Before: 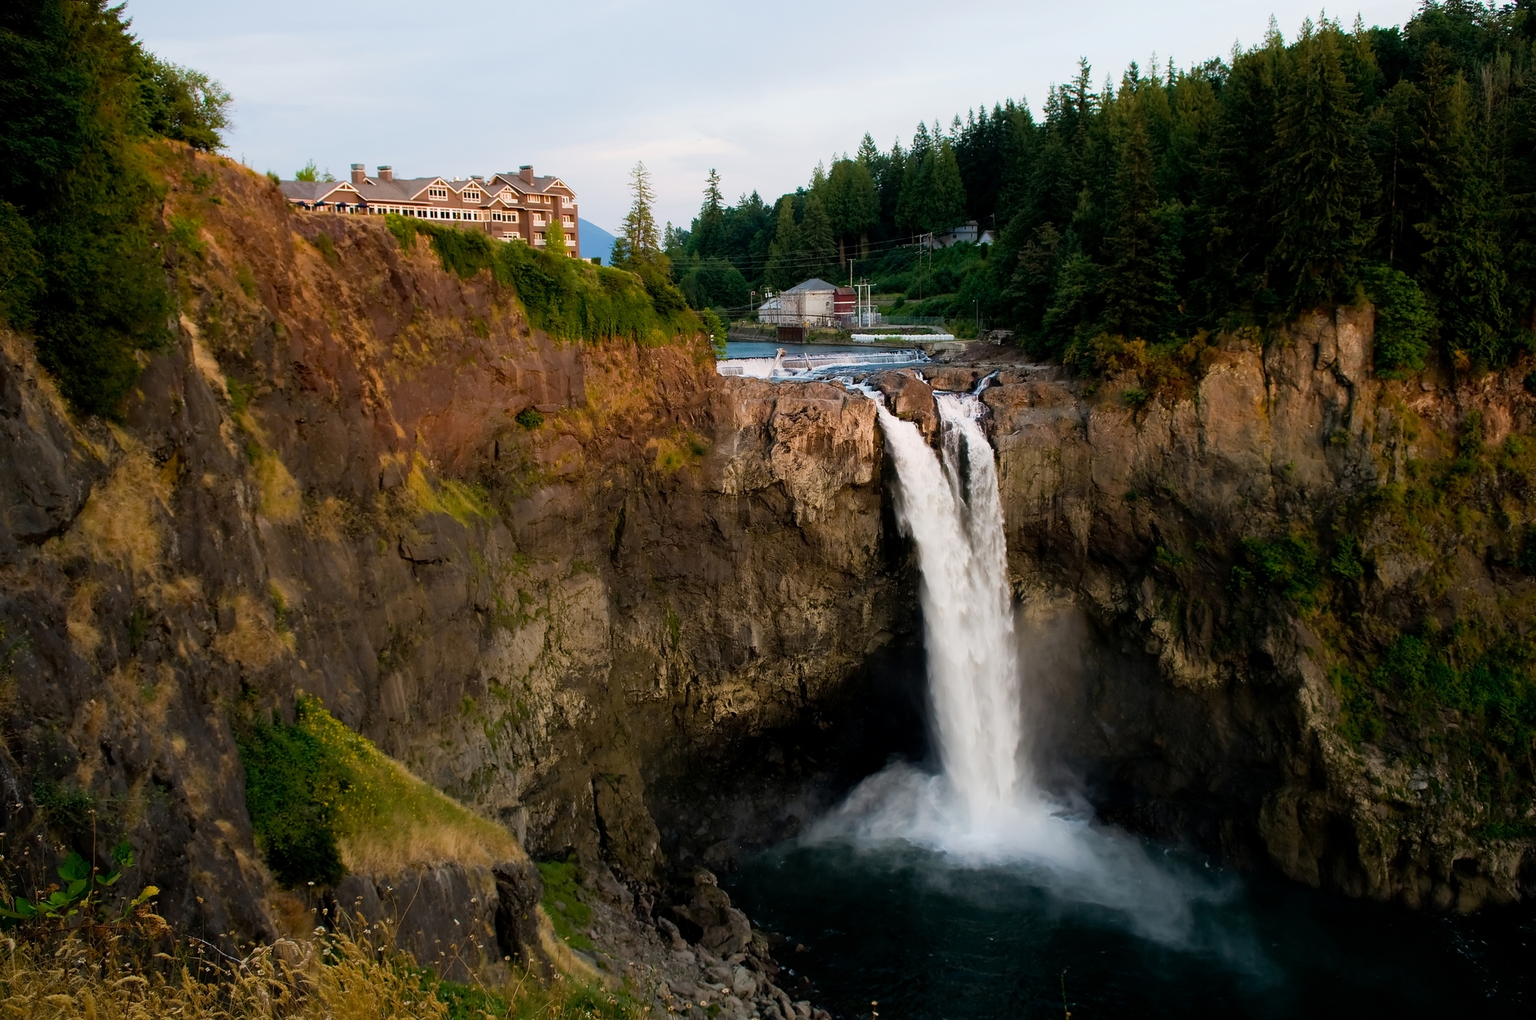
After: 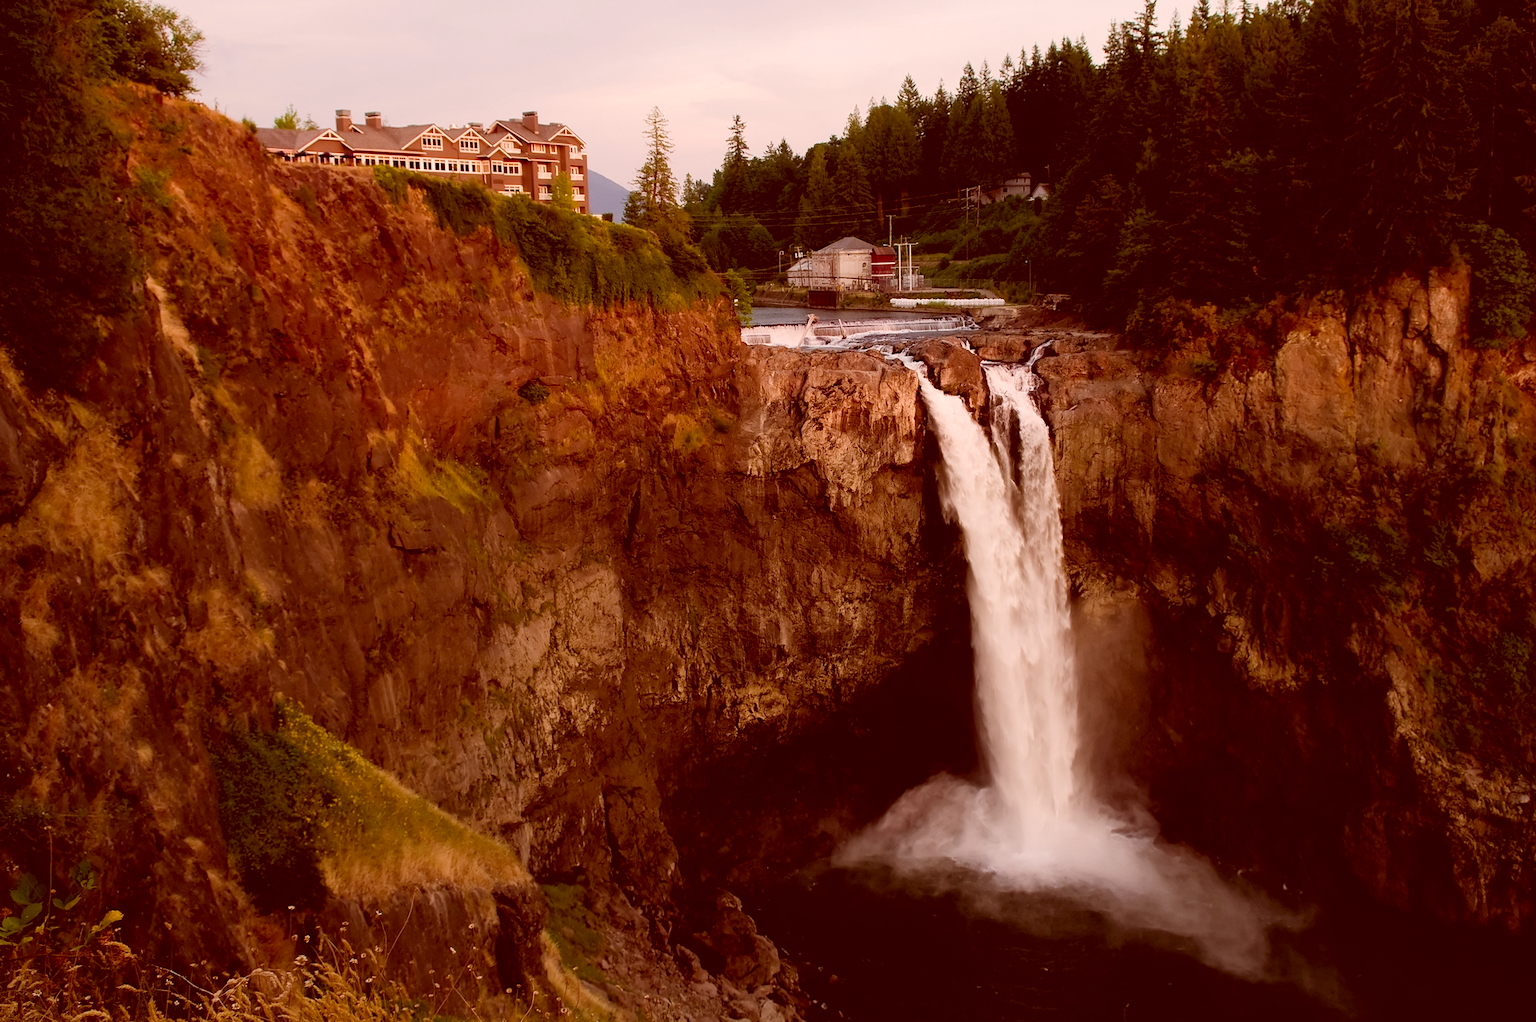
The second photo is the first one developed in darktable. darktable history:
color correction: highlights a* 9.51, highlights b* 8.76, shadows a* 39.5, shadows b* 39.37, saturation 0.813
crop: left 3.198%, top 6.424%, right 6.633%, bottom 3.178%
